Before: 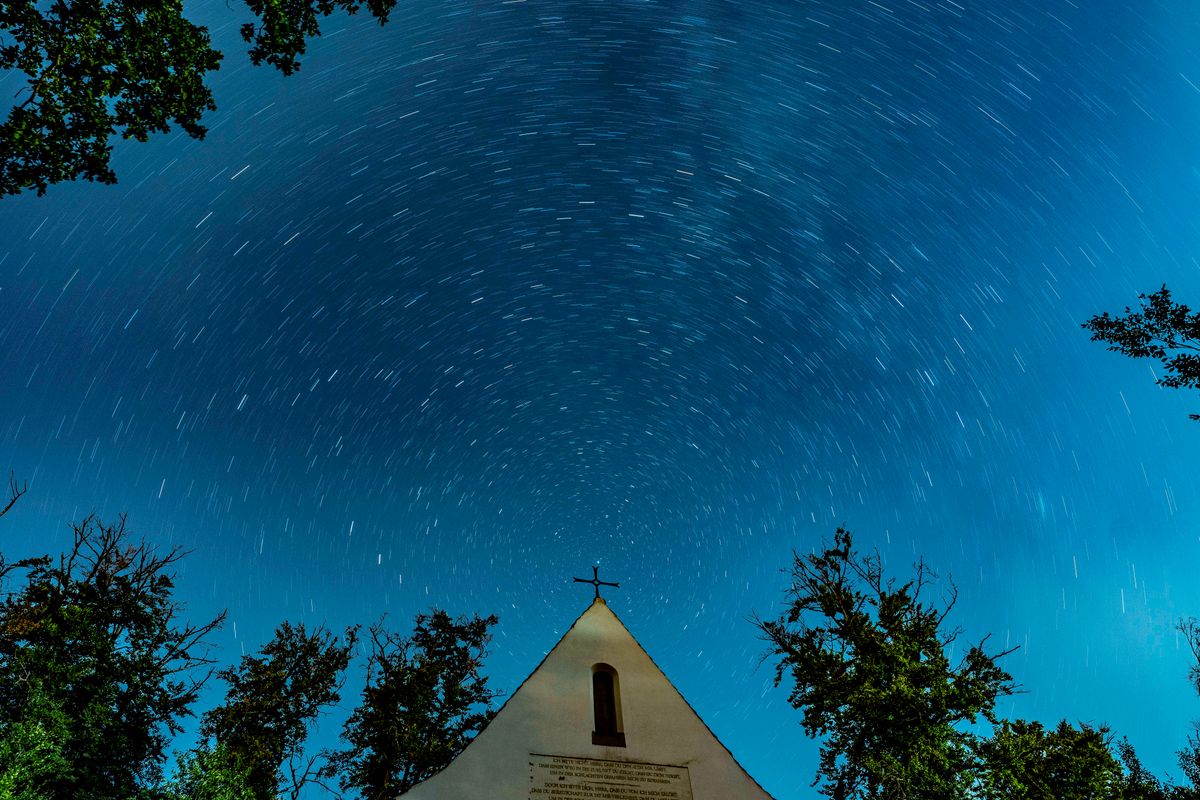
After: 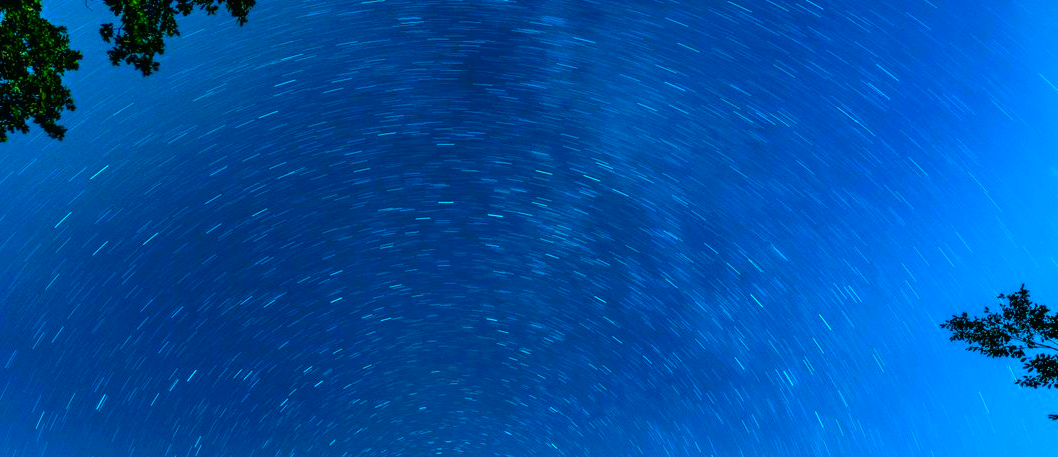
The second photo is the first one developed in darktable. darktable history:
exposure: compensate highlight preservation false
crop and rotate: left 11.812%, bottom 42.776%
color contrast: green-magenta contrast 1.55, blue-yellow contrast 1.83
color balance: mode lift, gamma, gain (sRGB), lift [0.997, 0.979, 1.021, 1.011], gamma [1, 1.084, 0.916, 0.998], gain [1, 0.87, 1.13, 1.101], contrast 4.55%, contrast fulcrum 38.24%, output saturation 104.09%
